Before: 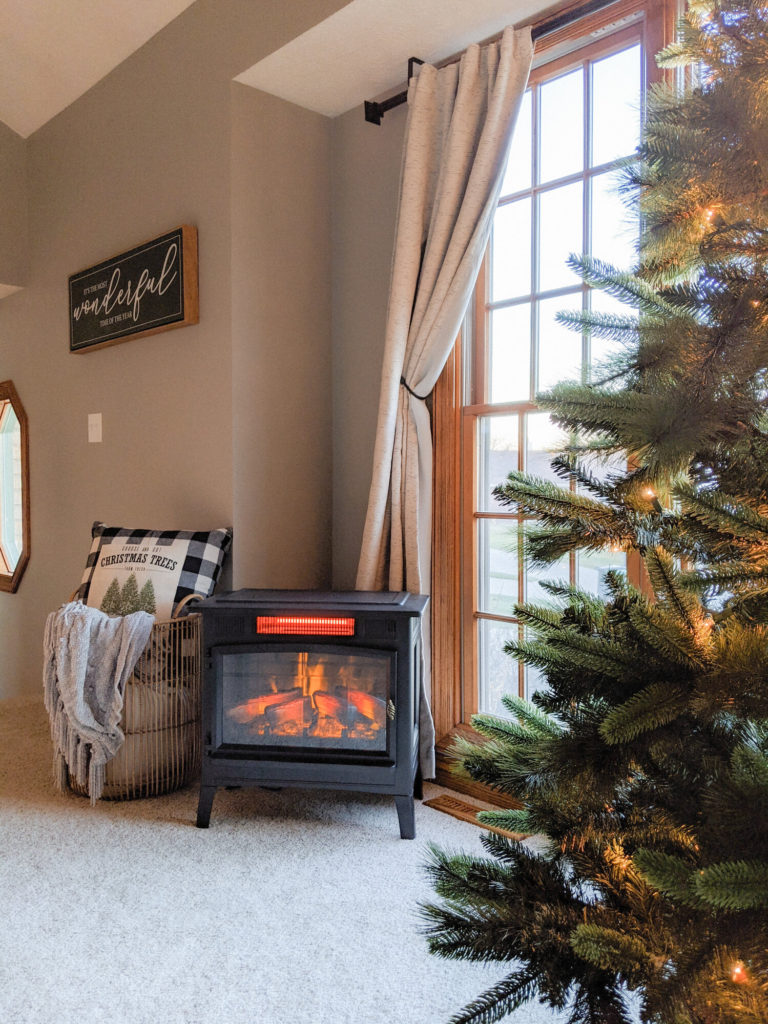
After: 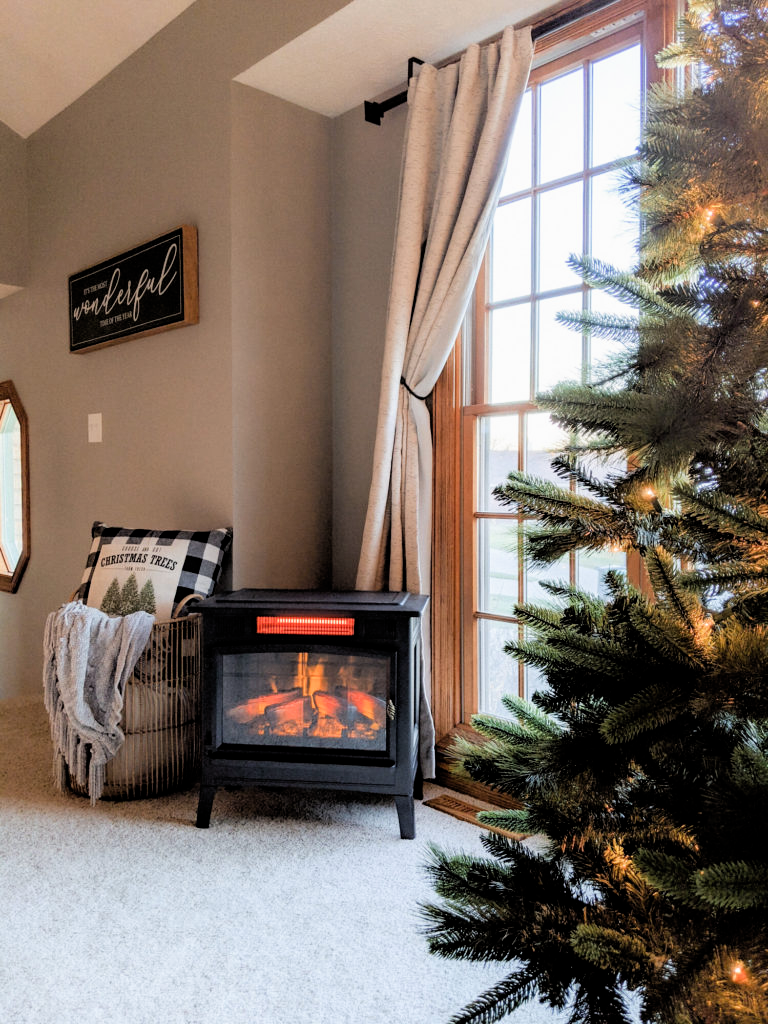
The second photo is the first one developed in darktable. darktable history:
filmic rgb: black relative exposure -6.24 EV, white relative exposure 2.8 EV, target black luminance 0%, hardness 4.63, latitude 68.33%, contrast 1.275, shadows ↔ highlights balance -3.3%, add noise in highlights 0.001, color science v3 (2019), use custom middle-gray values true, contrast in highlights soft
